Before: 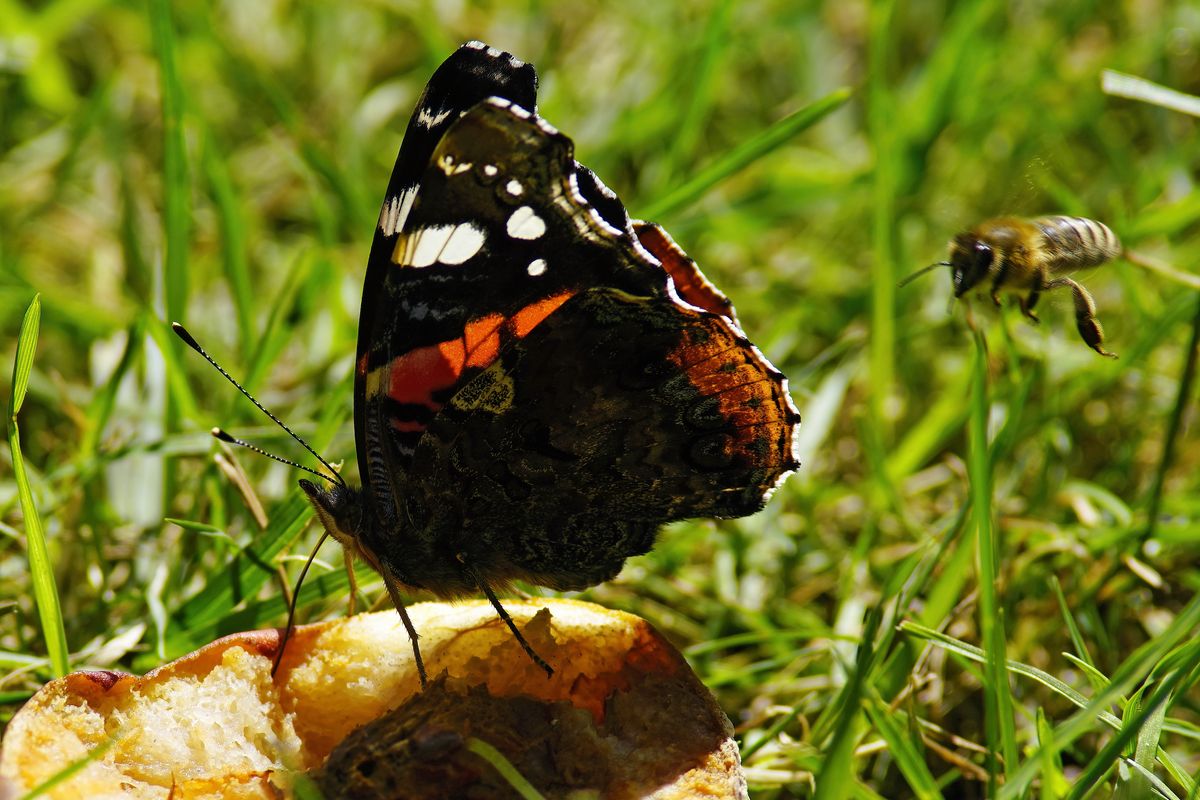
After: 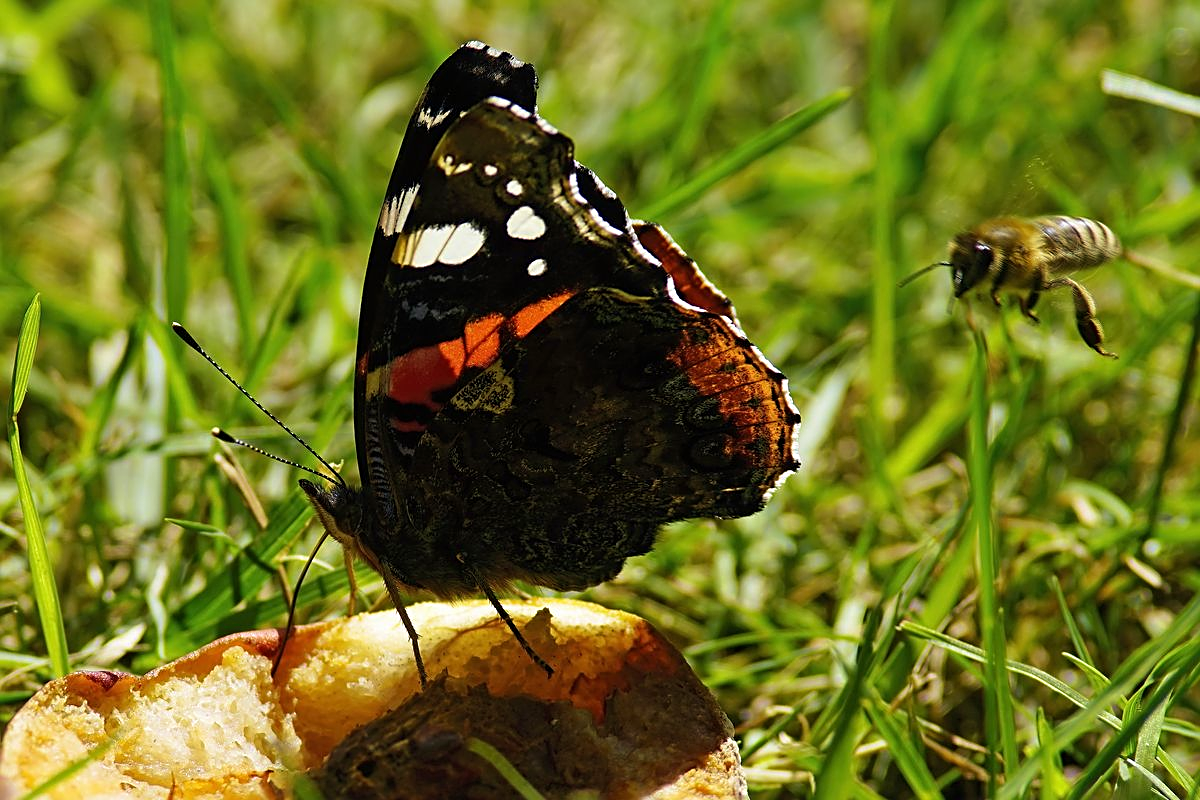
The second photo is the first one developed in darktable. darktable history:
sharpen: on, module defaults
velvia: strength 29%
